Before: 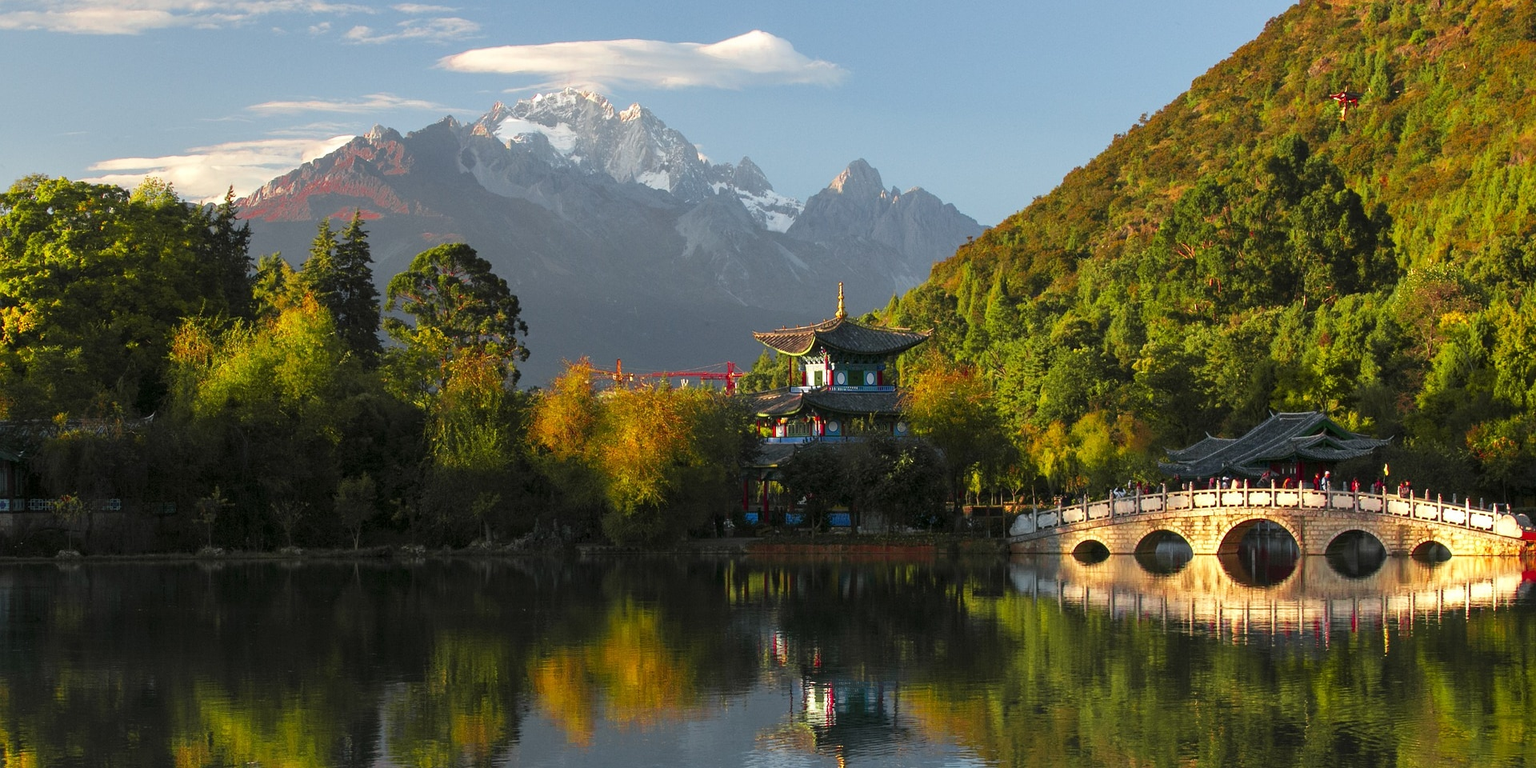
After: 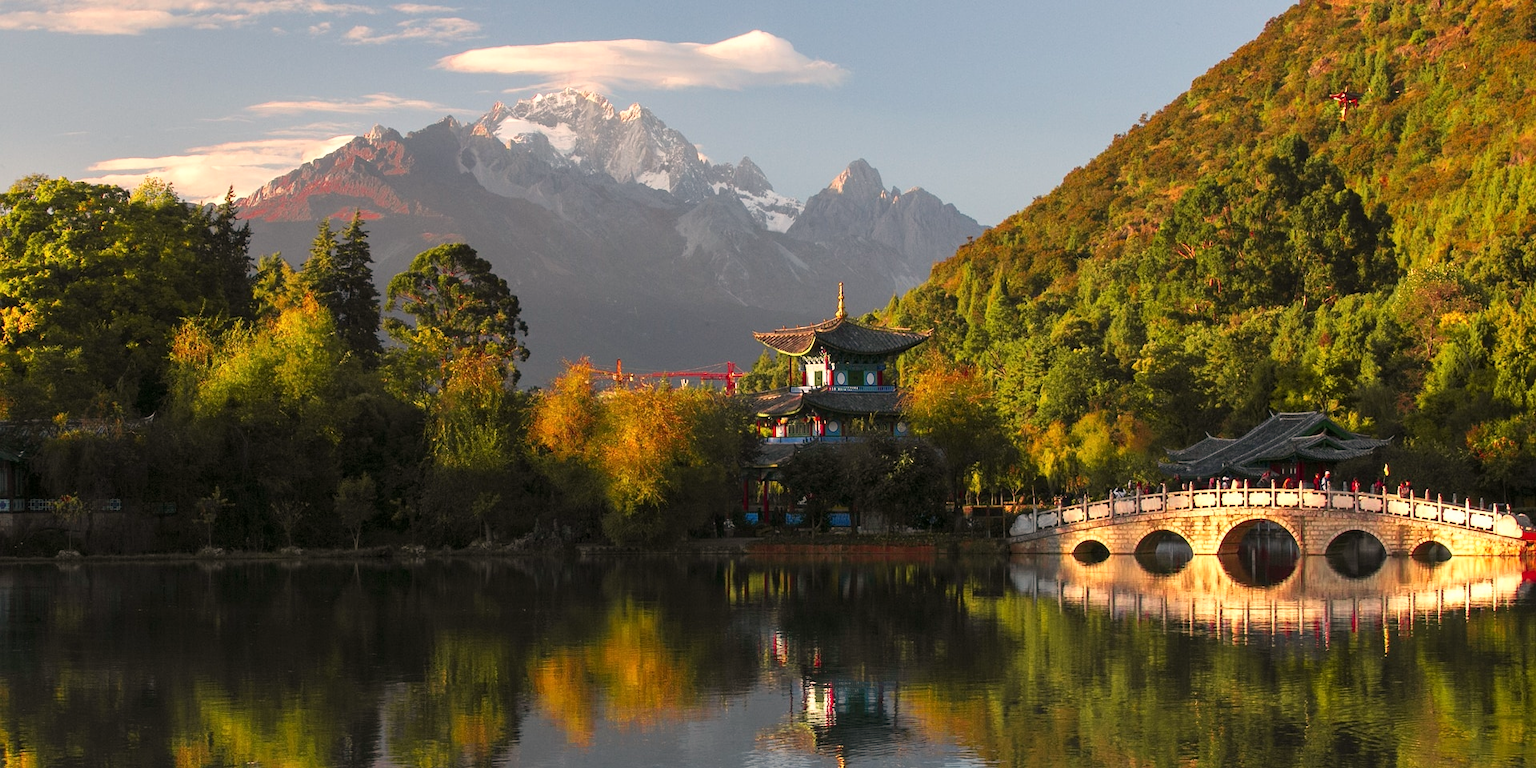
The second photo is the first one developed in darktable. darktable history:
white balance: red 1.127, blue 0.943
contrast brightness saturation: contrast 0.05
